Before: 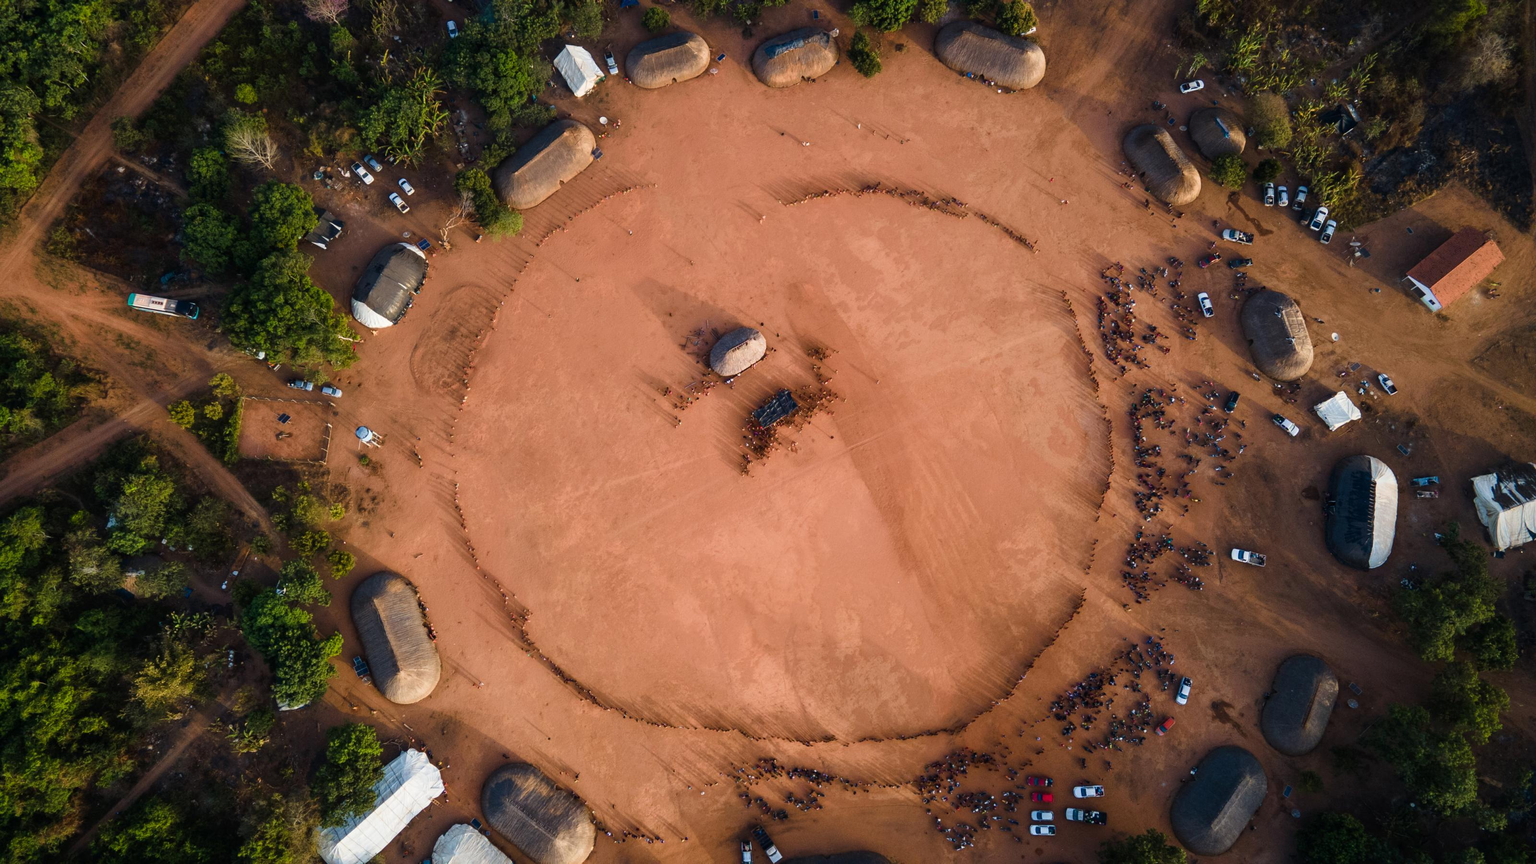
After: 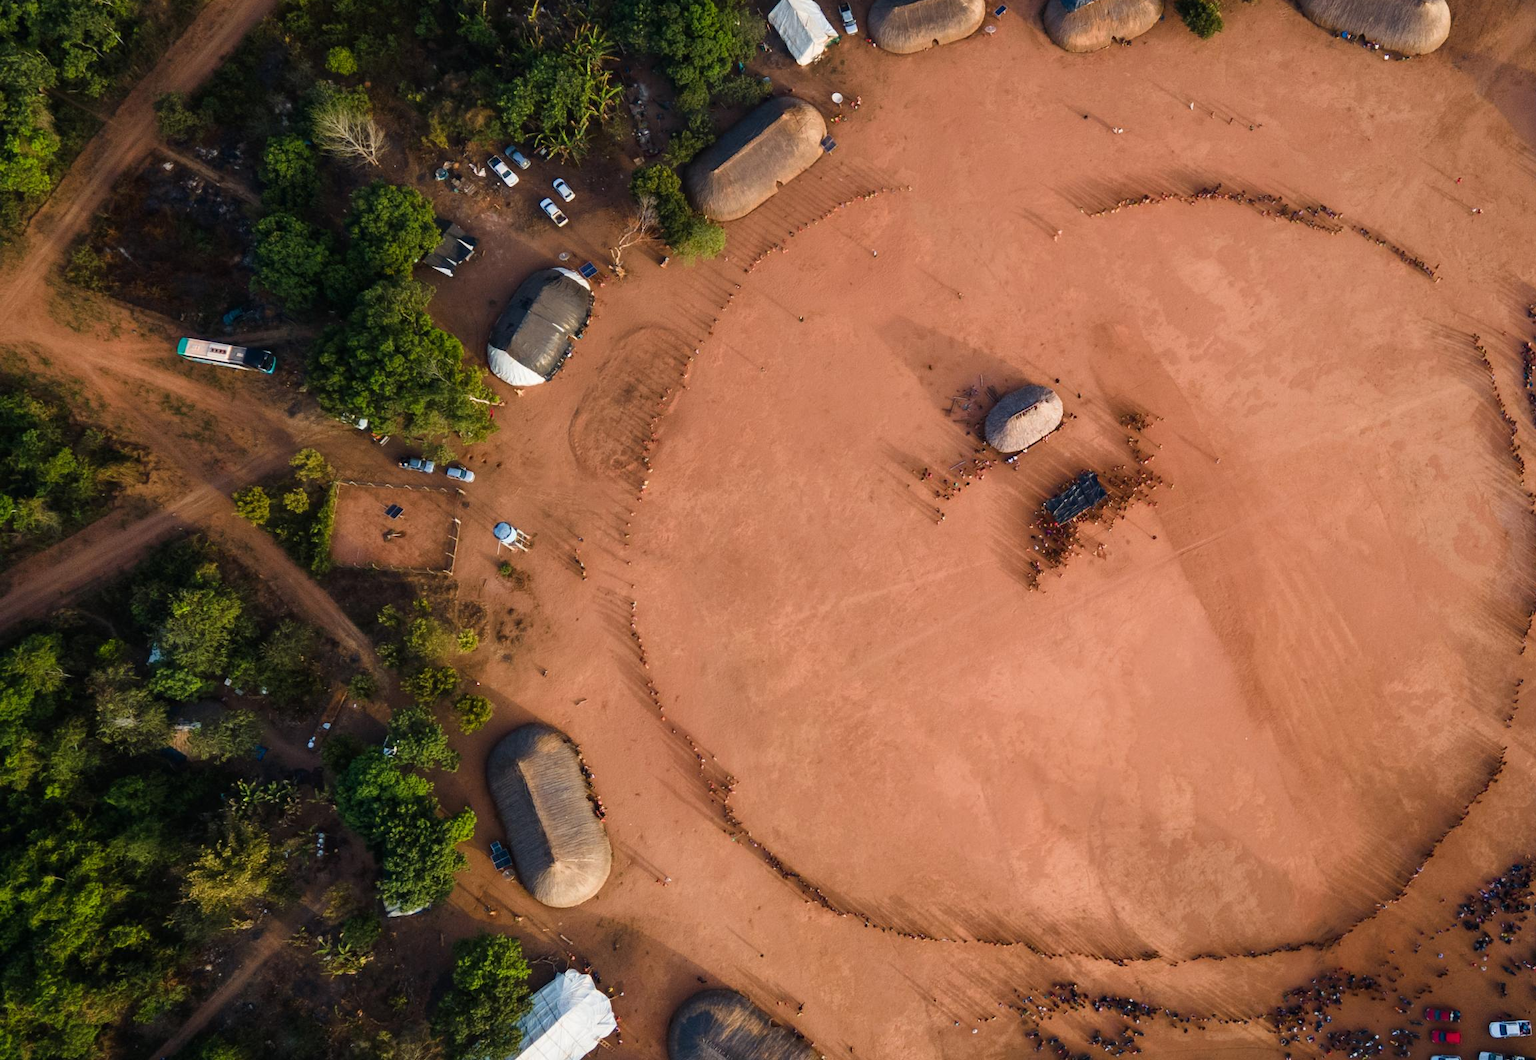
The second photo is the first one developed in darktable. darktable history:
crop: top 5.802%, right 27.896%, bottom 5.696%
